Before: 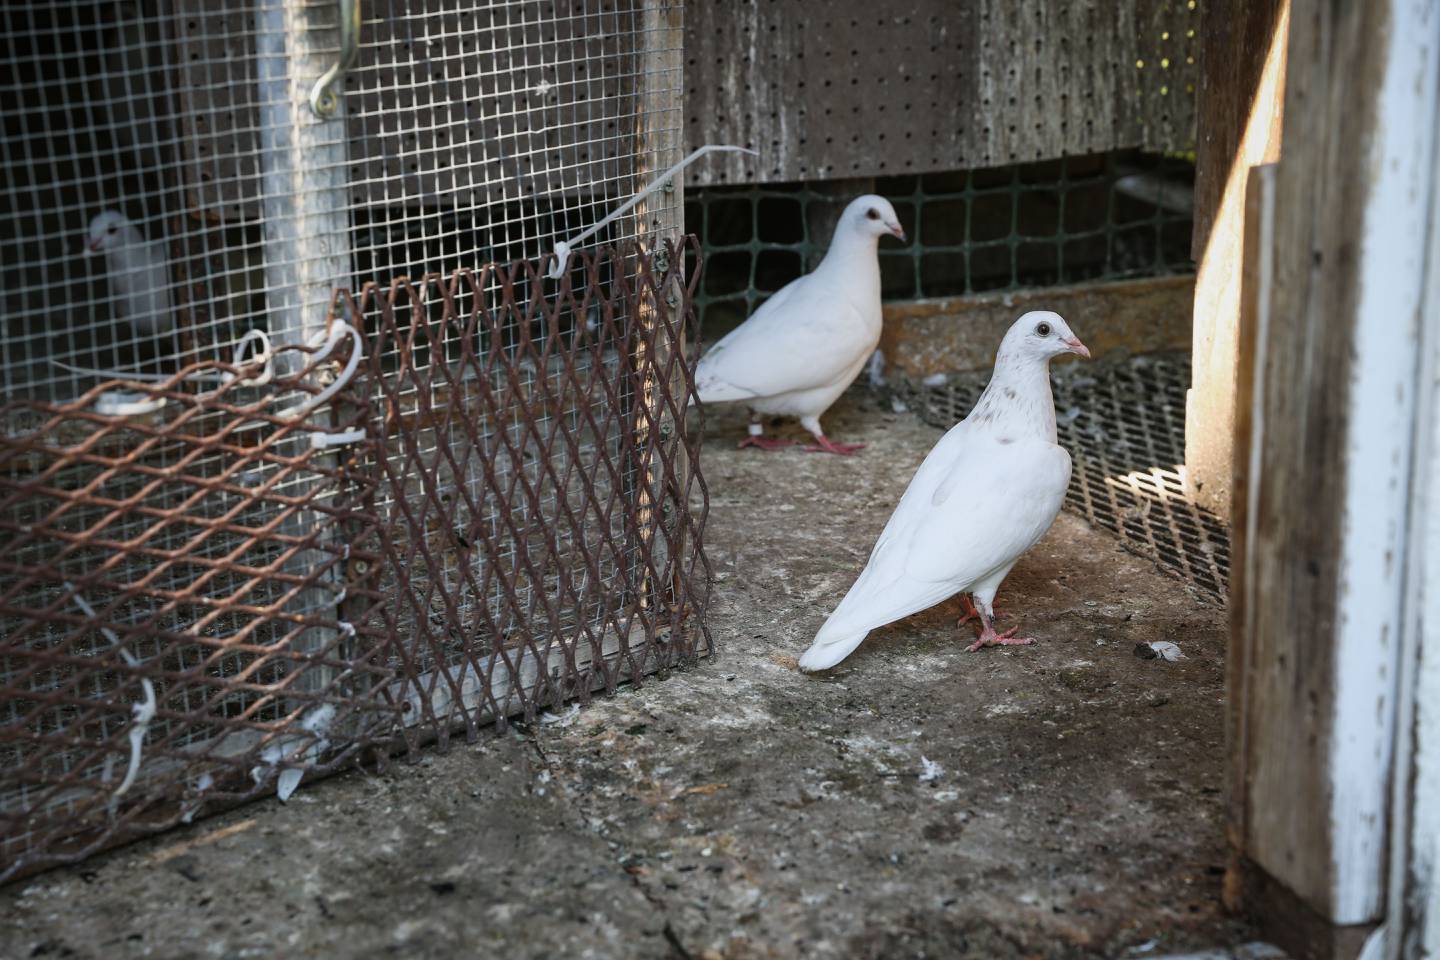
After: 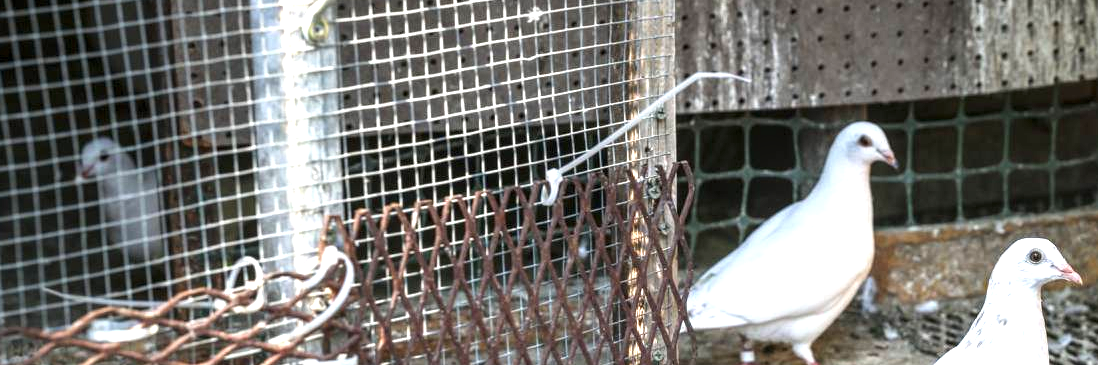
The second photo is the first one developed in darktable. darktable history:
exposure: black level correction 0, exposure 1.2 EV, compensate exposure bias true, compensate highlight preservation false
local contrast: detail 130%
crop: left 0.579%, top 7.627%, right 23.167%, bottom 54.275%
